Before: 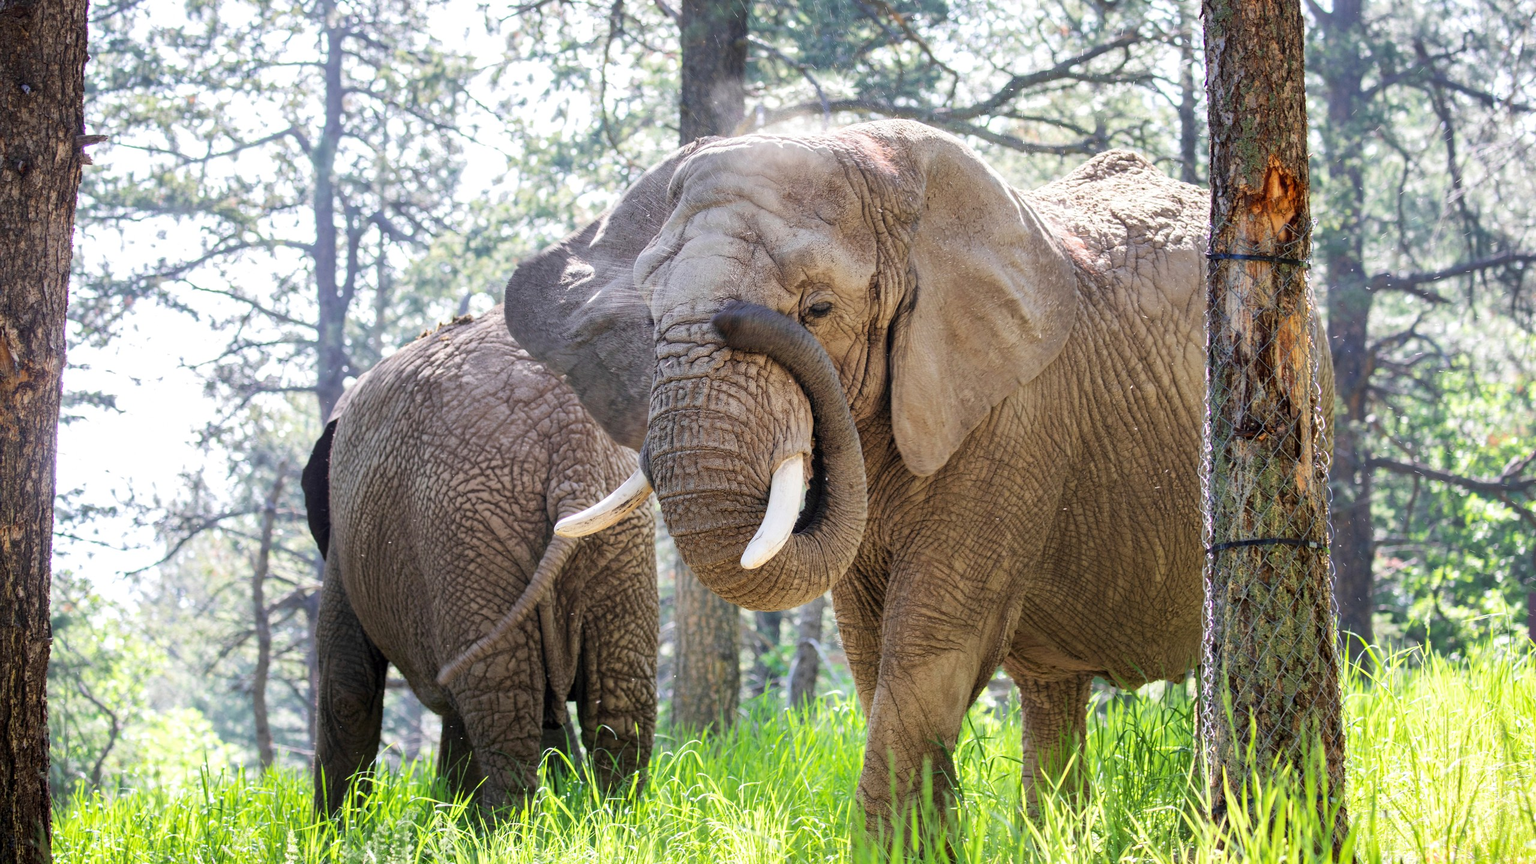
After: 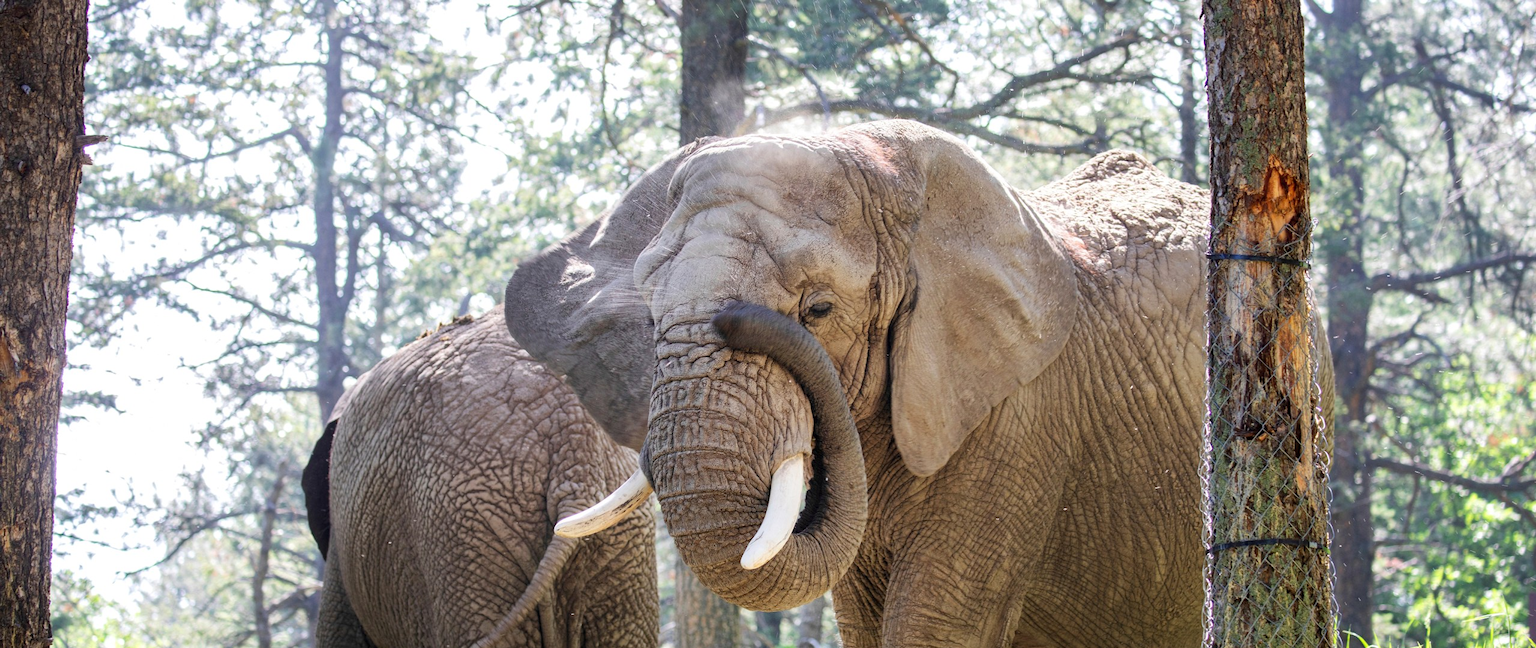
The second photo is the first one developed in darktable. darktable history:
crop: bottom 24.903%
